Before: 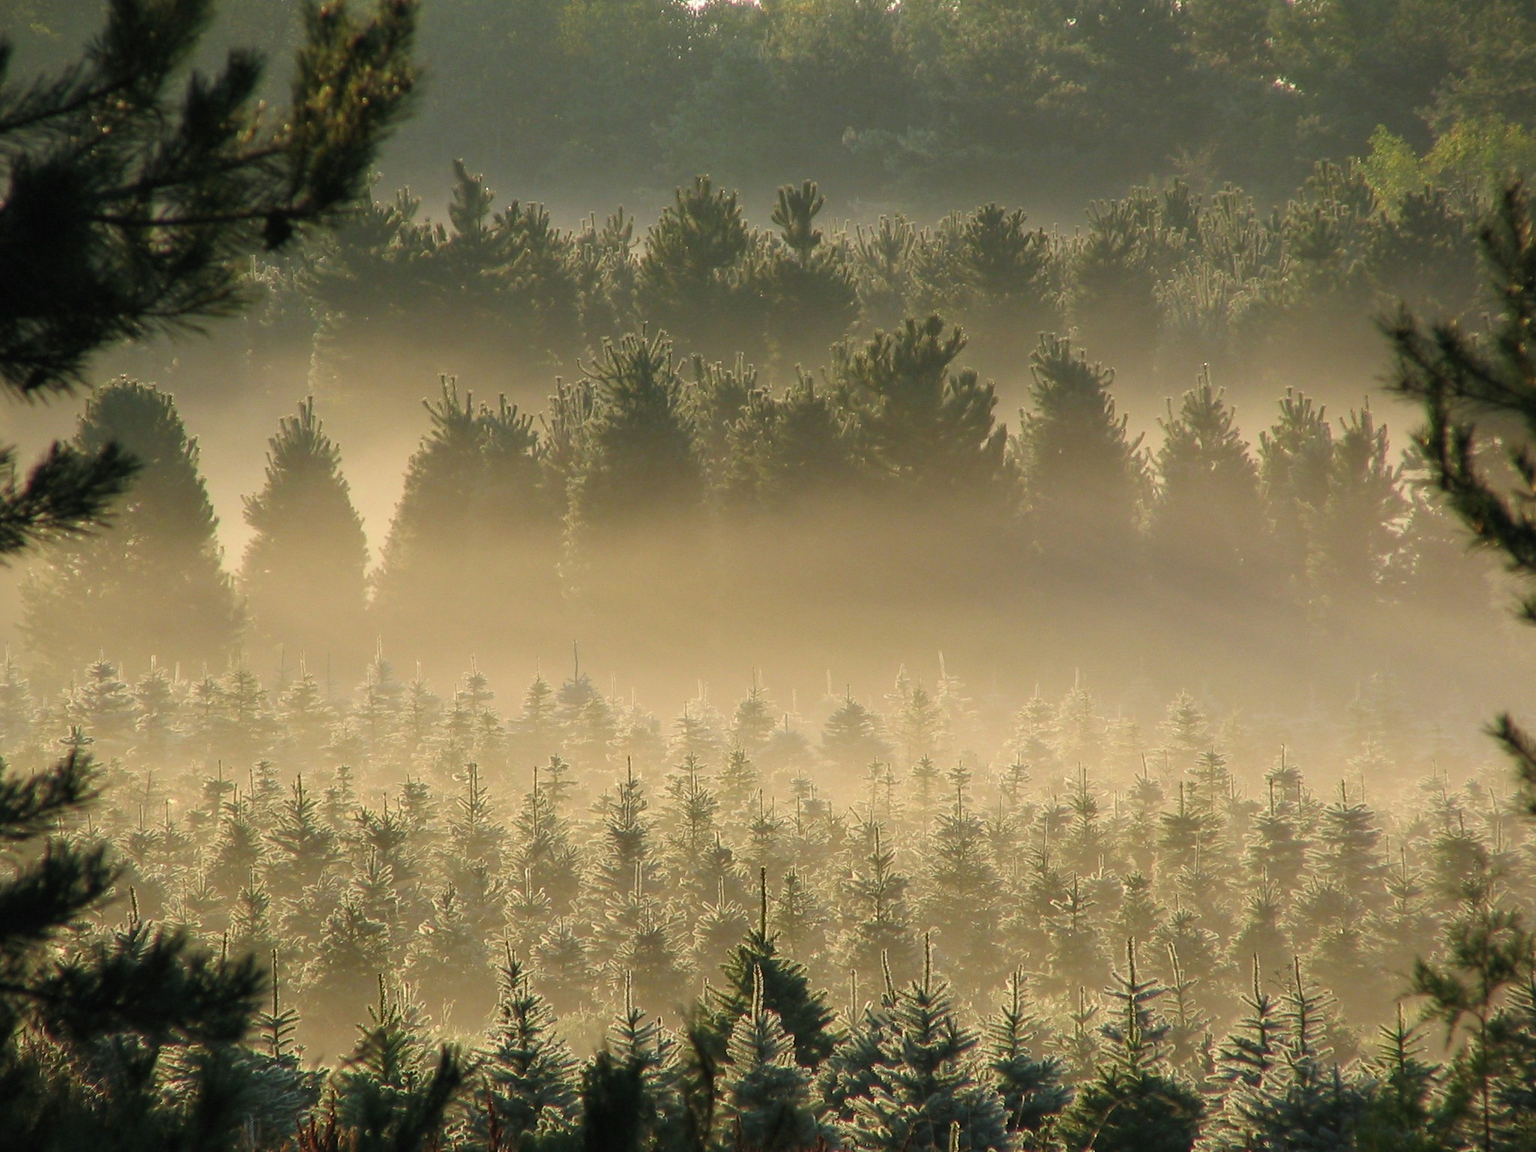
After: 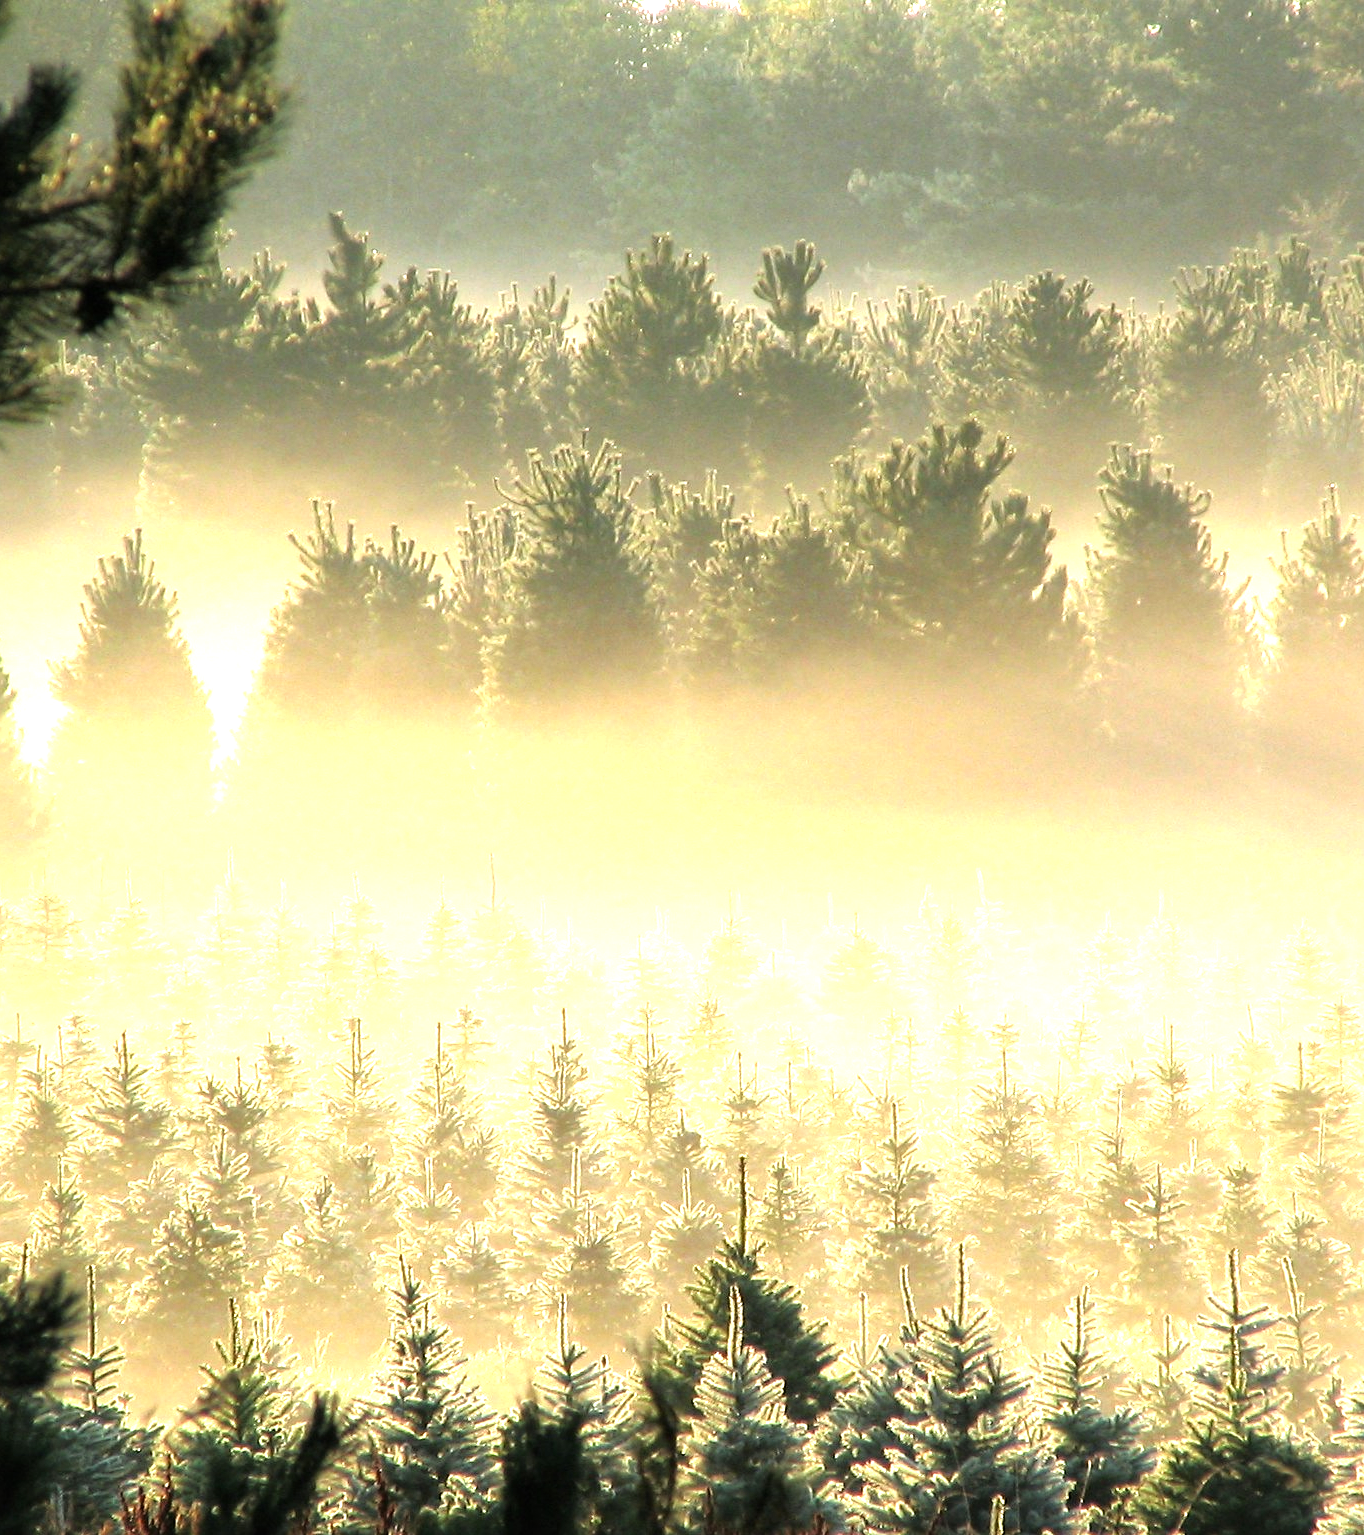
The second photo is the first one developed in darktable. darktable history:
tone equalizer: -8 EV -1.09 EV, -7 EV -1.05 EV, -6 EV -0.901 EV, -5 EV -0.603 EV, -3 EV 0.582 EV, -2 EV 0.857 EV, -1 EV 0.993 EV, +0 EV 1.05 EV
local contrast: mode bilateral grid, contrast 21, coarseness 51, detail 119%, midtone range 0.2
crop and rotate: left 13.471%, right 19.902%
exposure: exposure 0.693 EV, compensate exposure bias true, compensate highlight preservation false
